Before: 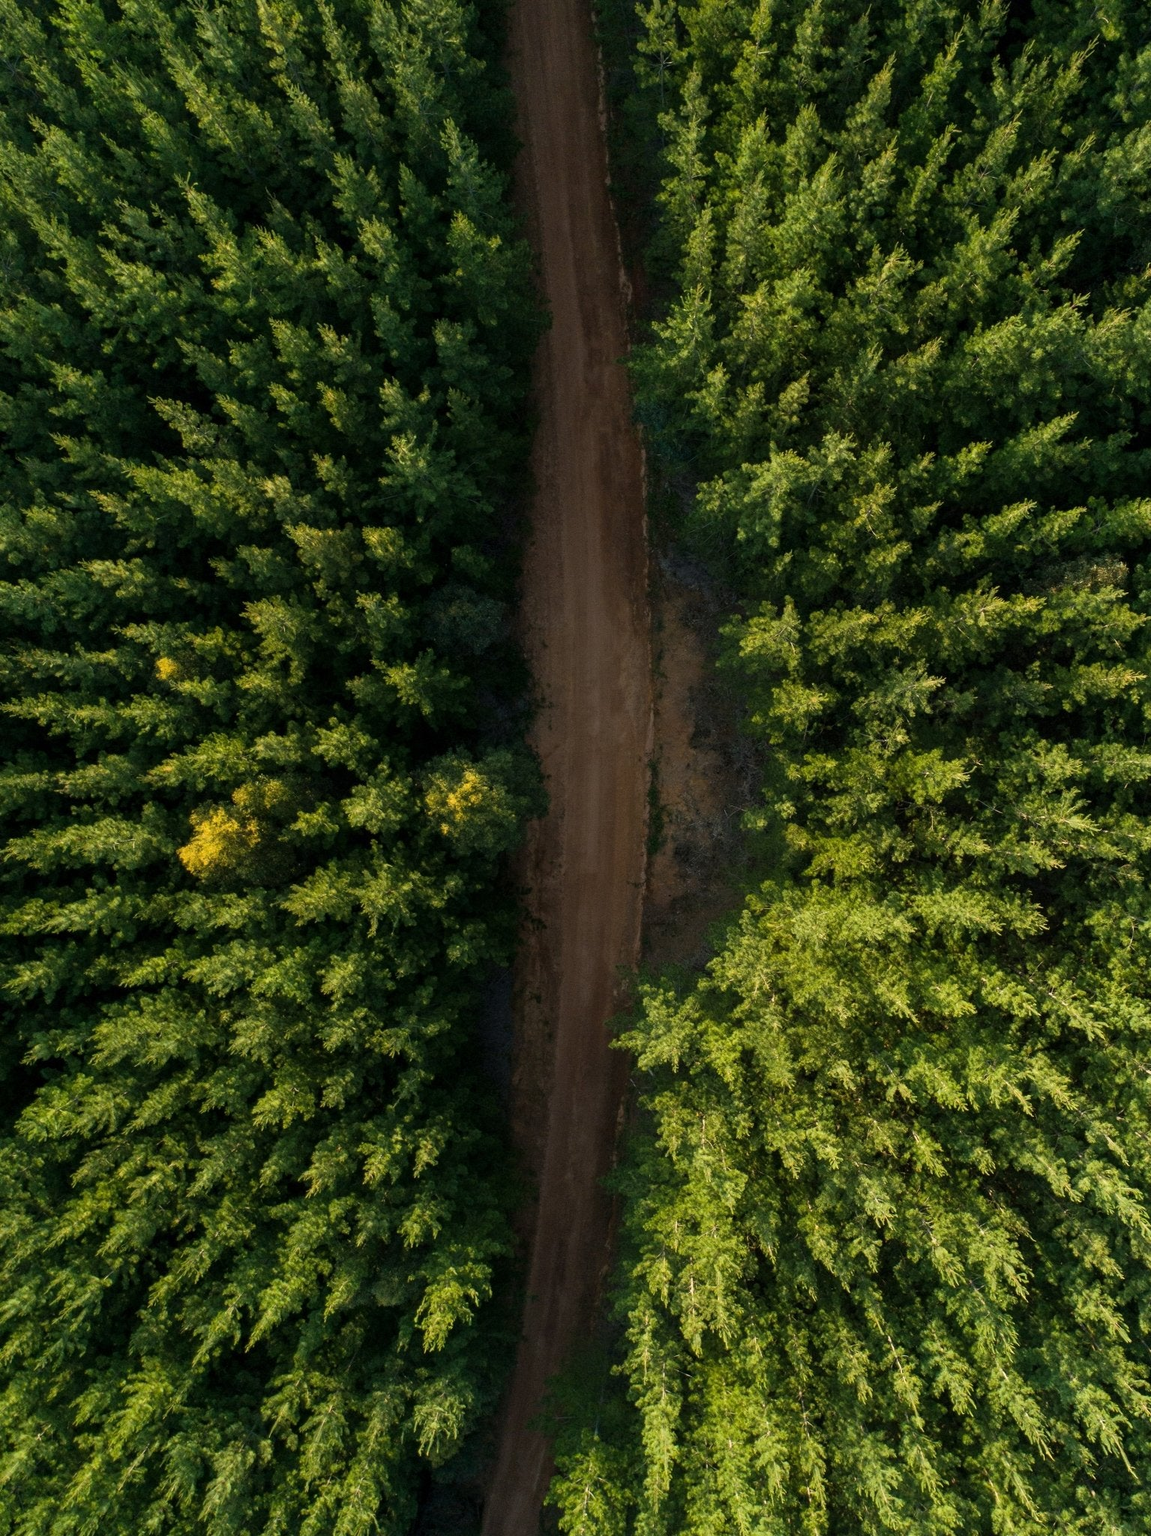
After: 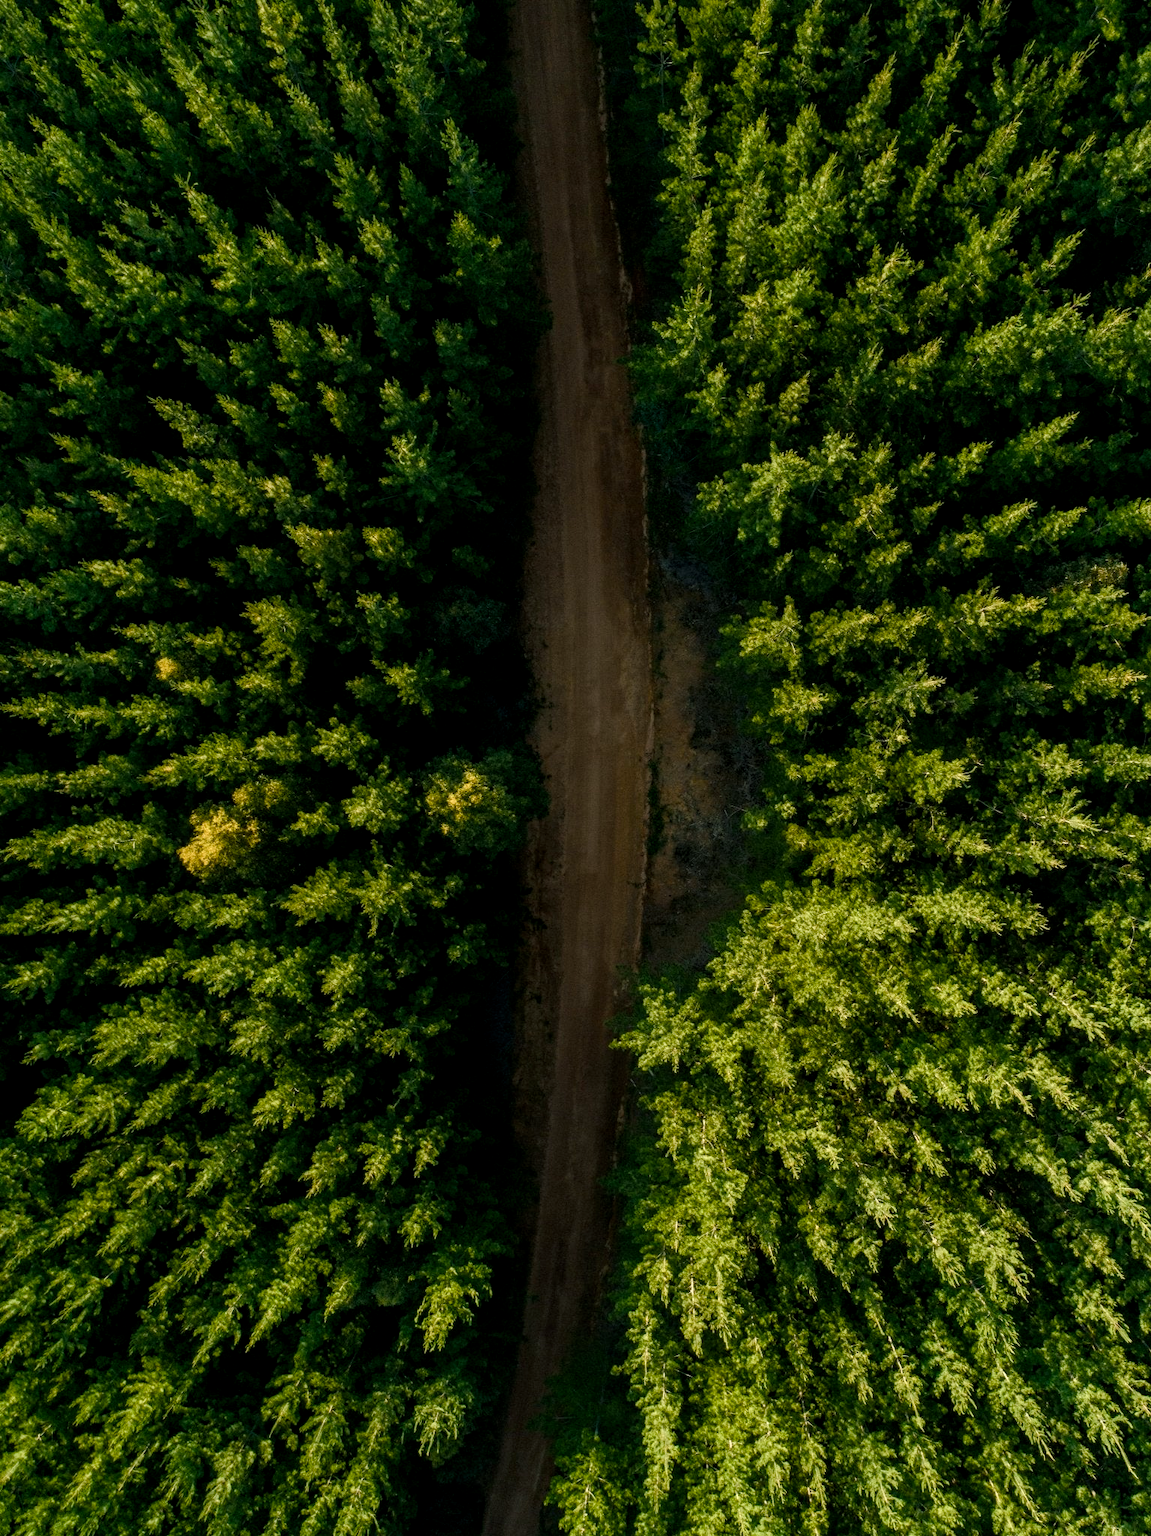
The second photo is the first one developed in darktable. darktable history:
color balance rgb: shadows lift › luminance -8.029%, shadows lift › chroma 2.328%, shadows lift › hue 165.74°, power › luminance -14.966%, highlights gain › luminance 7.129%, highlights gain › chroma 1.888%, highlights gain › hue 90.95°, perceptual saturation grading › global saturation 0.101%, perceptual saturation grading › highlights -16.862%, perceptual saturation grading › mid-tones 32.728%, perceptual saturation grading › shadows 50.516%
local contrast: on, module defaults
